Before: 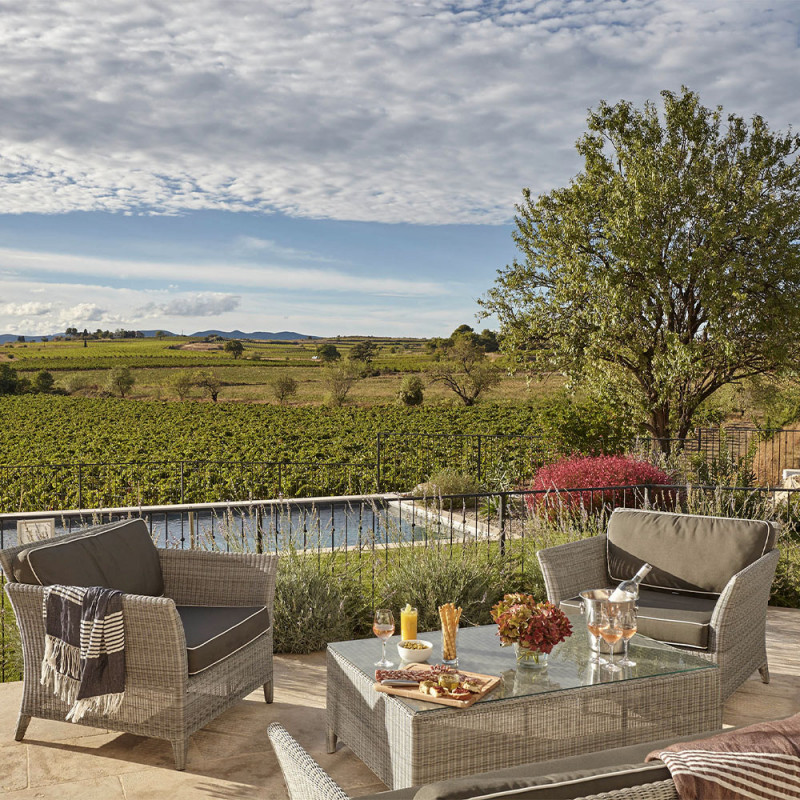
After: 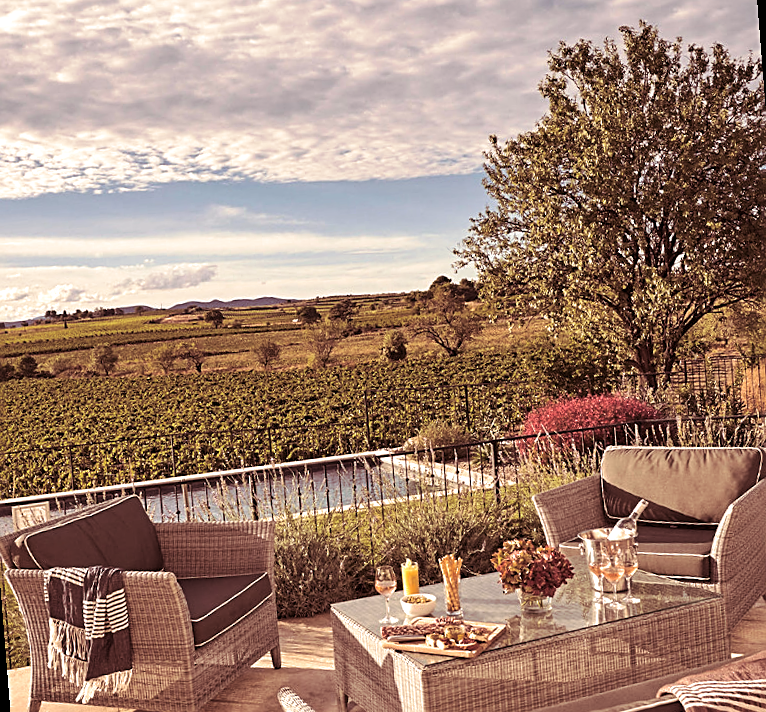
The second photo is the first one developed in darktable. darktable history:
white balance: red 1.127, blue 0.943
sharpen: on, module defaults
tone equalizer: -8 EV -0.417 EV, -7 EV -0.389 EV, -6 EV -0.333 EV, -5 EV -0.222 EV, -3 EV 0.222 EV, -2 EV 0.333 EV, -1 EV 0.389 EV, +0 EV 0.417 EV, edges refinement/feathering 500, mask exposure compensation -1.57 EV, preserve details no
rotate and perspective: rotation -4.57°, crop left 0.054, crop right 0.944, crop top 0.087, crop bottom 0.914
split-toning: on, module defaults
